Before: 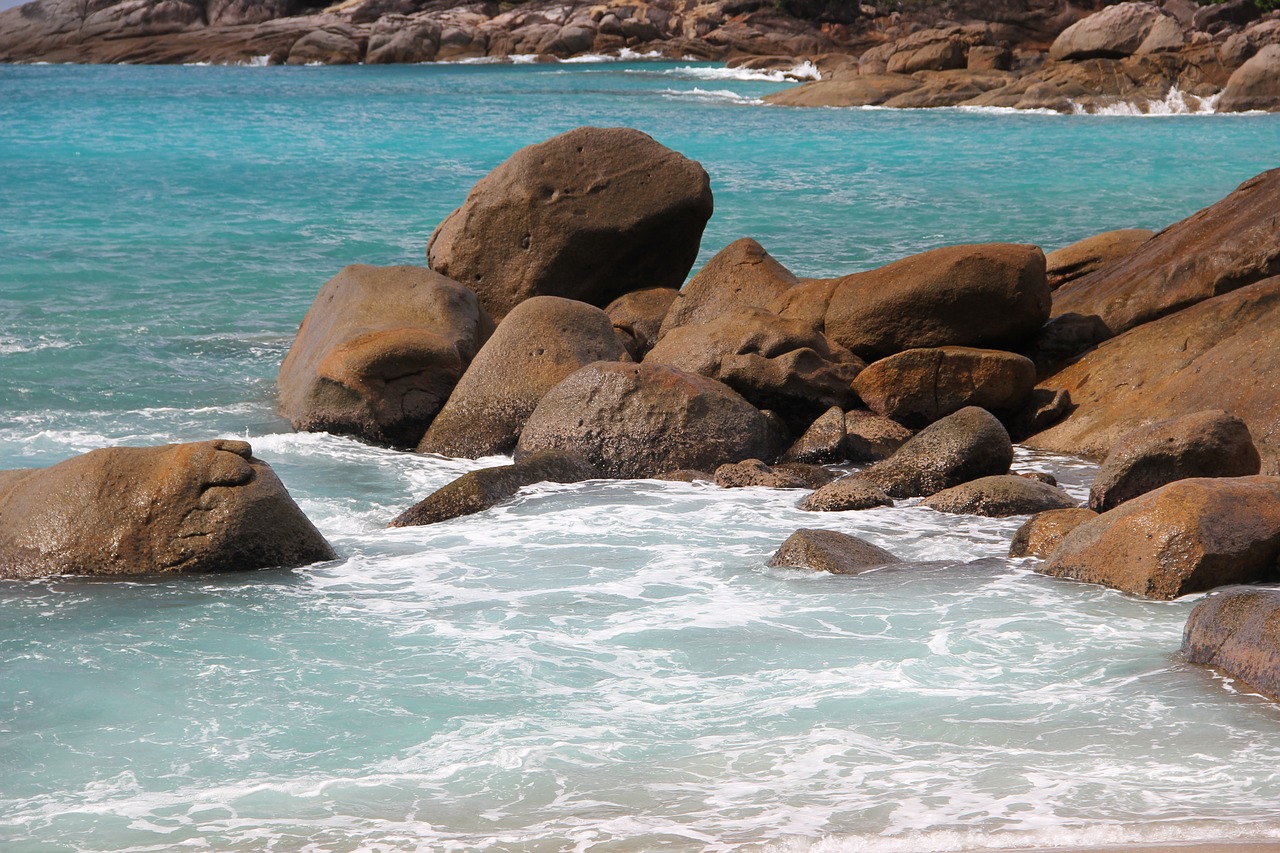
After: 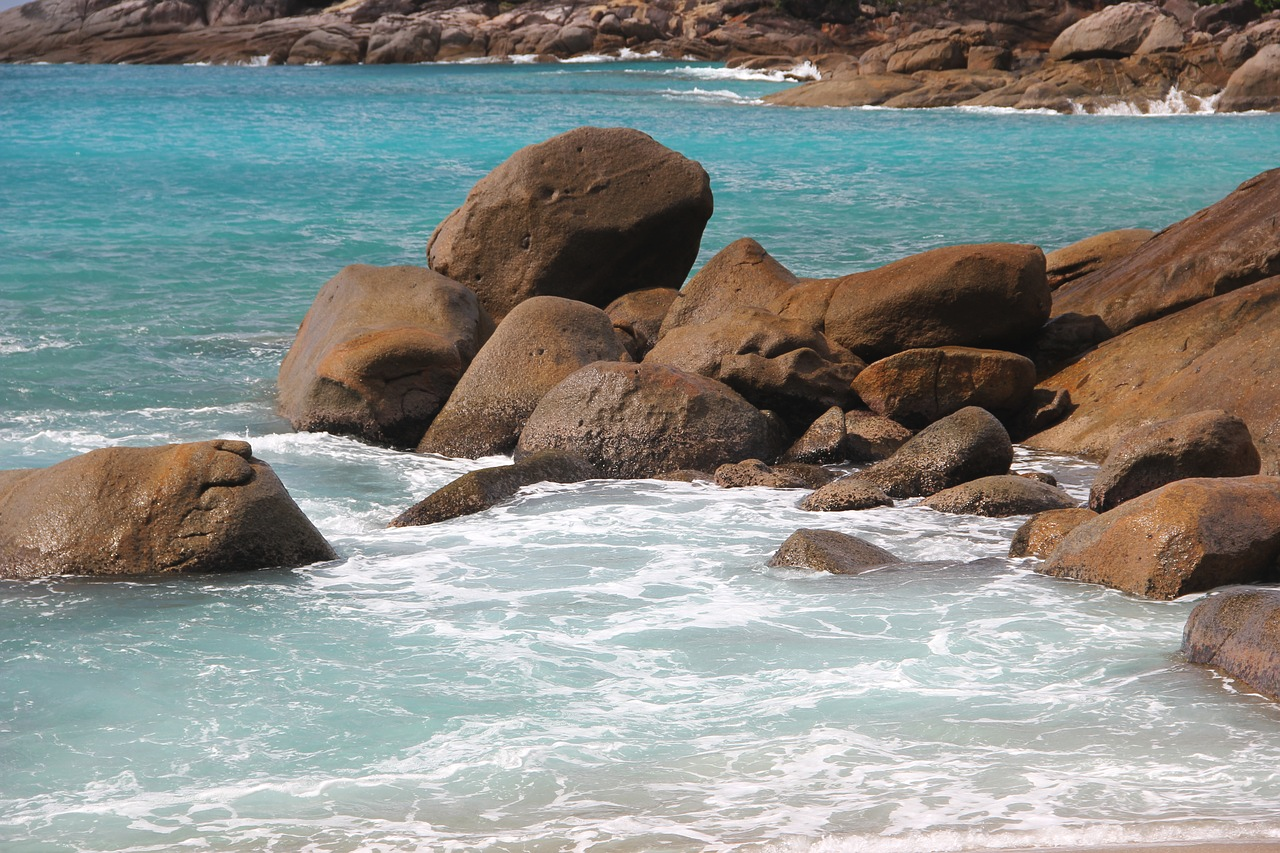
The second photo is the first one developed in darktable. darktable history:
exposure: black level correction -0.003, exposure 0.036 EV, compensate highlight preservation false
